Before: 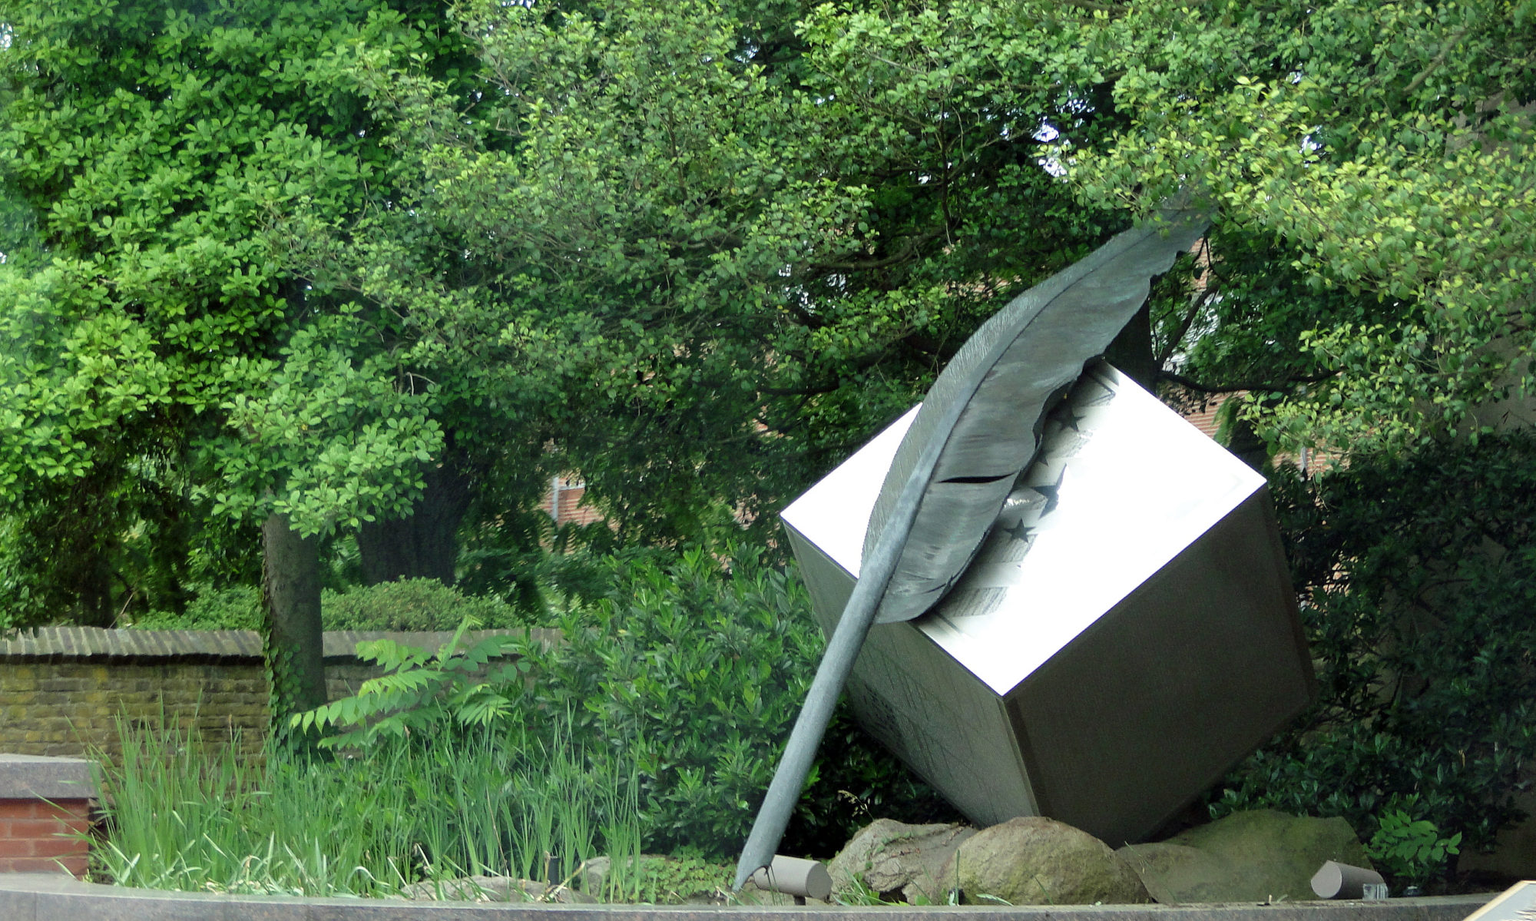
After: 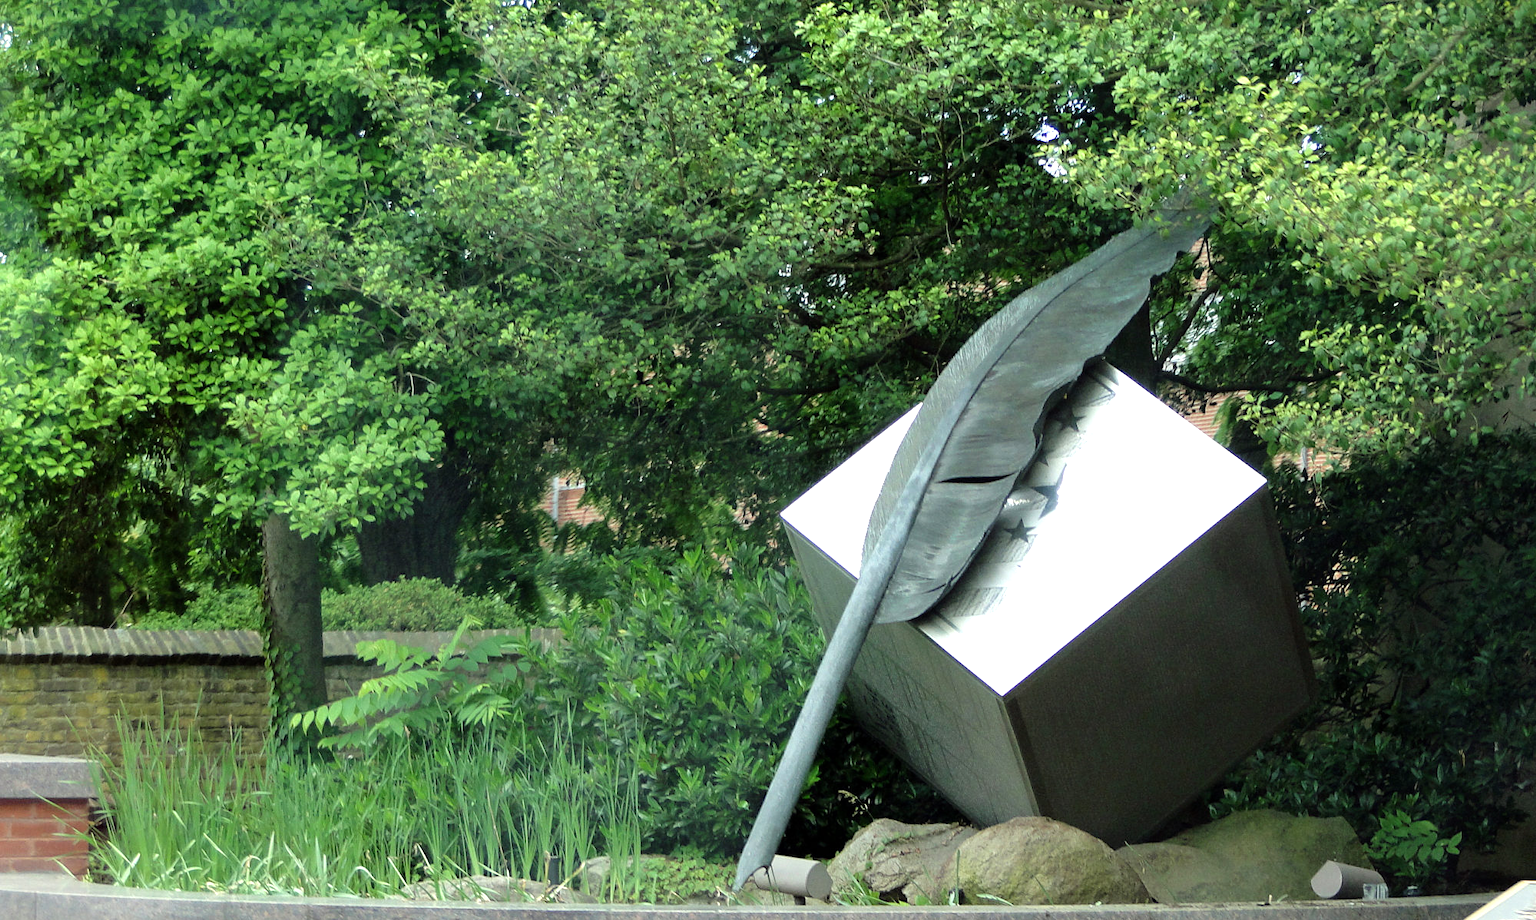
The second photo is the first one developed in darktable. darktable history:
tone equalizer: -8 EV -0.384 EV, -7 EV -0.391 EV, -6 EV -0.35 EV, -5 EV -0.261 EV, -3 EV 0.253 EV, -2 EV 0.346 EV, -1 EV 0.412 EV, +0 EV 0.441 EV
